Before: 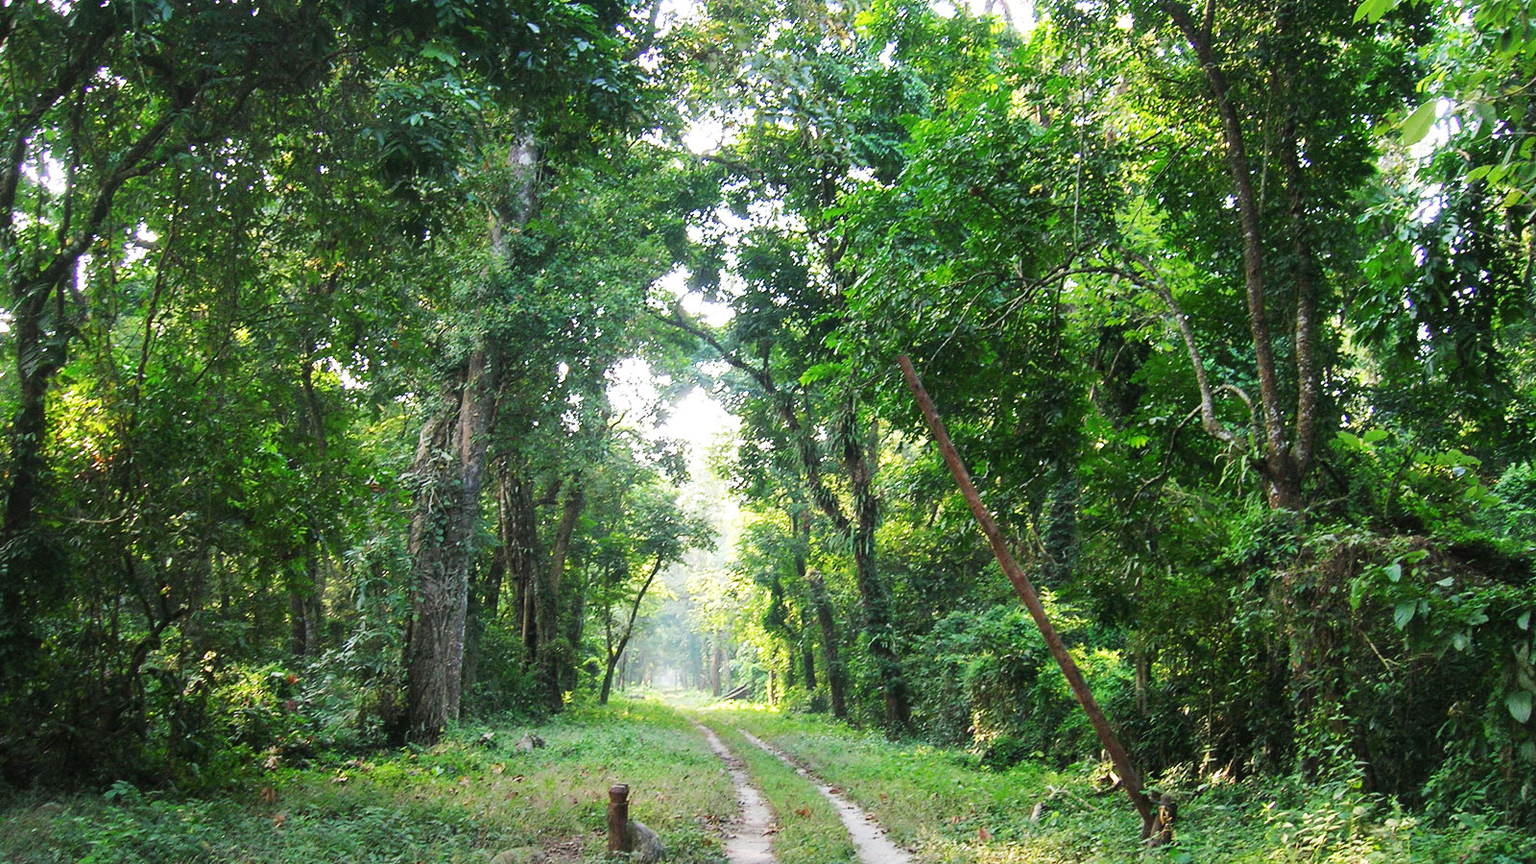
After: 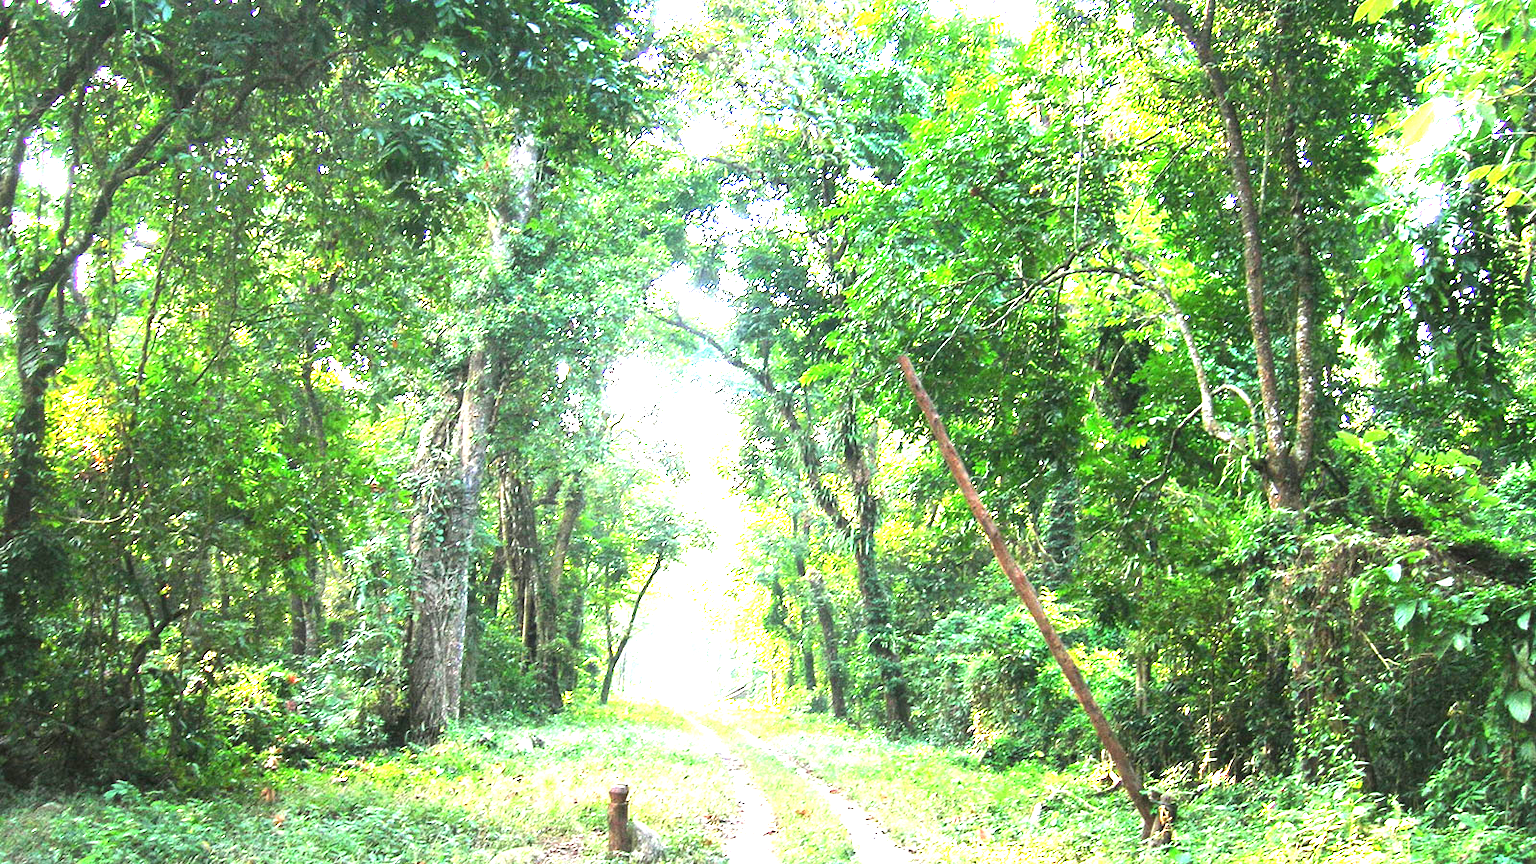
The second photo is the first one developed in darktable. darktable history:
exposure: exposure 2.058 EV, compensate highlight preservation false
